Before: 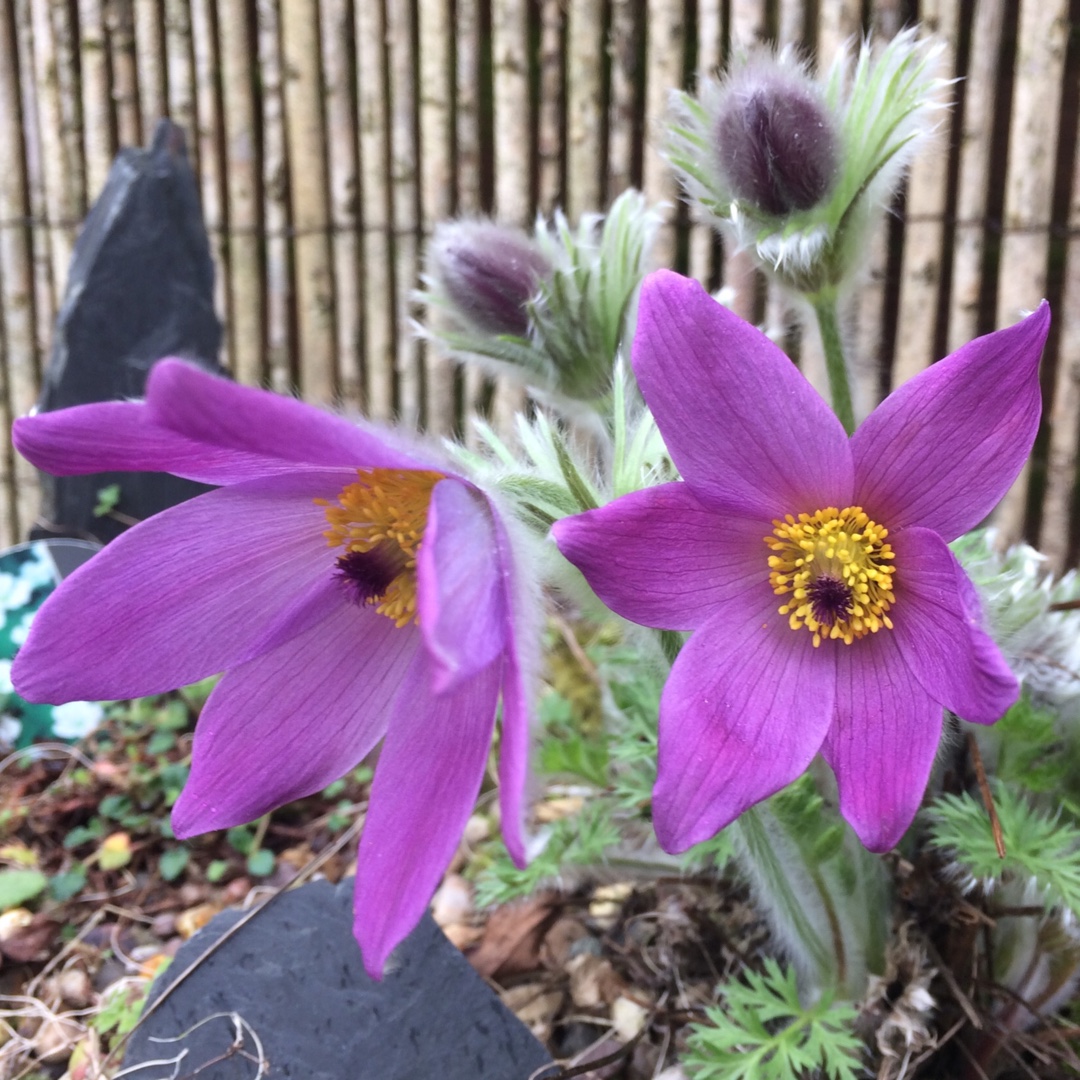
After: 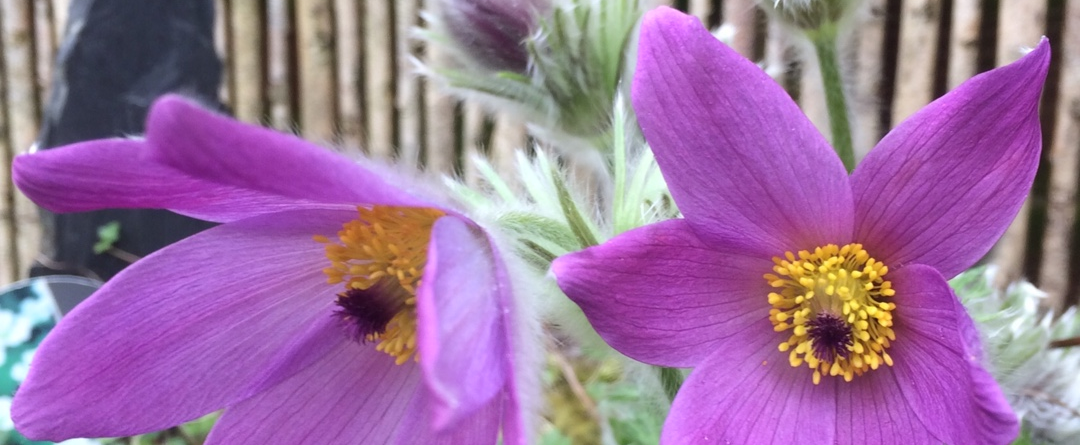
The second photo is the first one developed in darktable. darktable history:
crop and rotate: top 24.377%, bottom 34.401%
shadows and highlights: shadows -89.39, highlights 91.76, soften with gaussian
